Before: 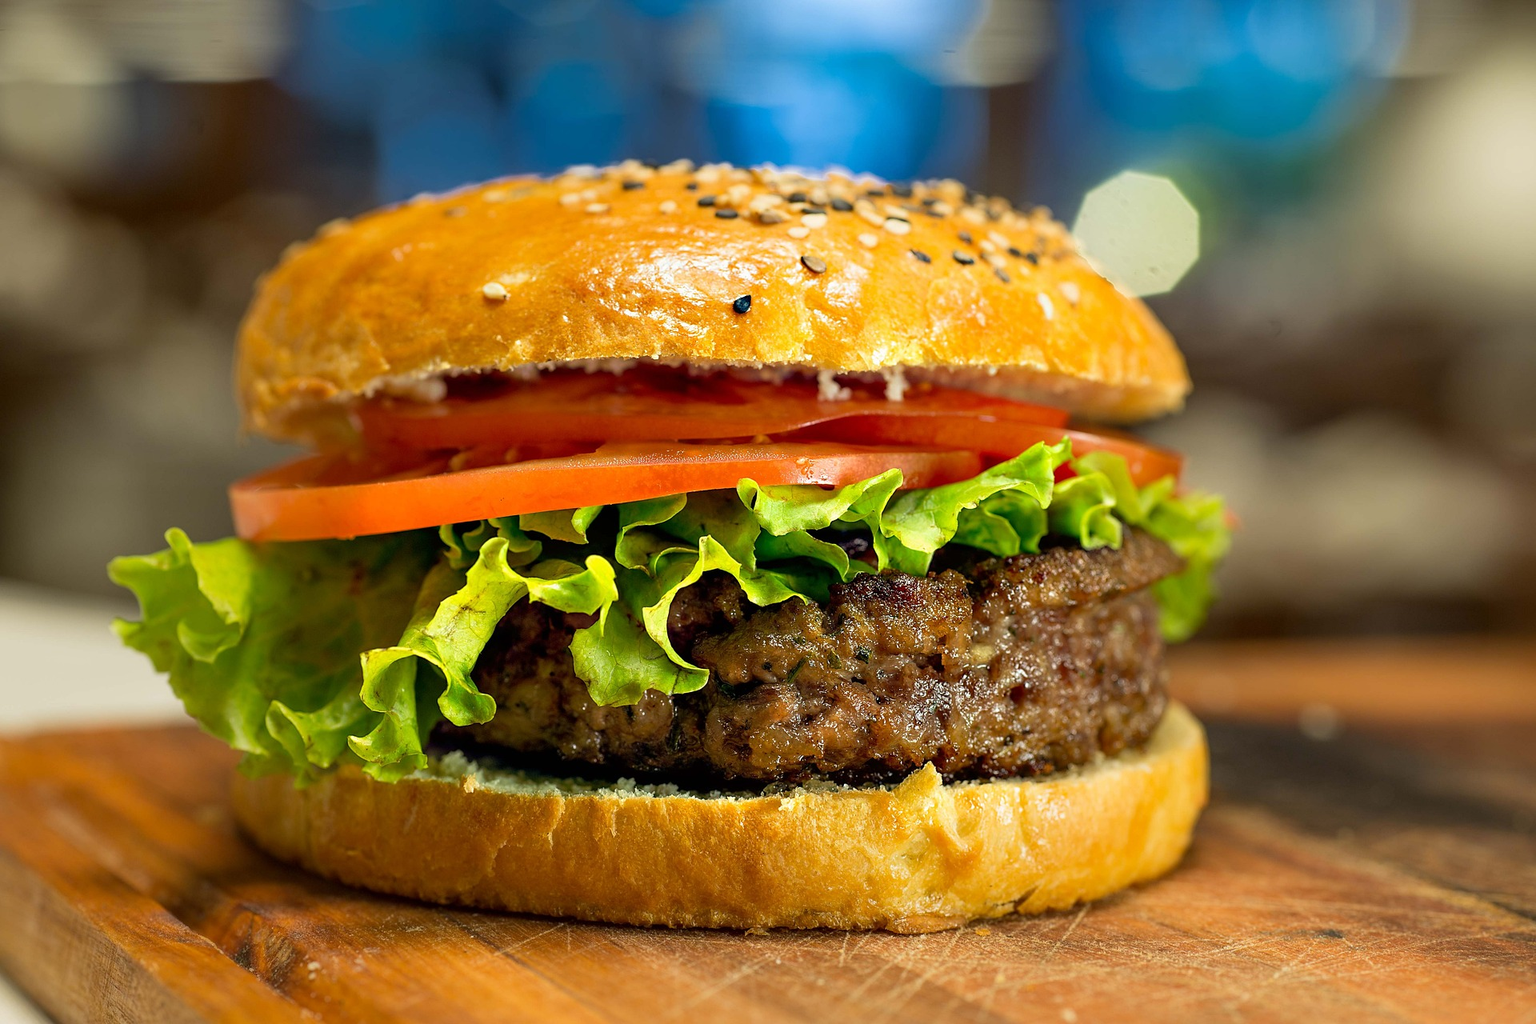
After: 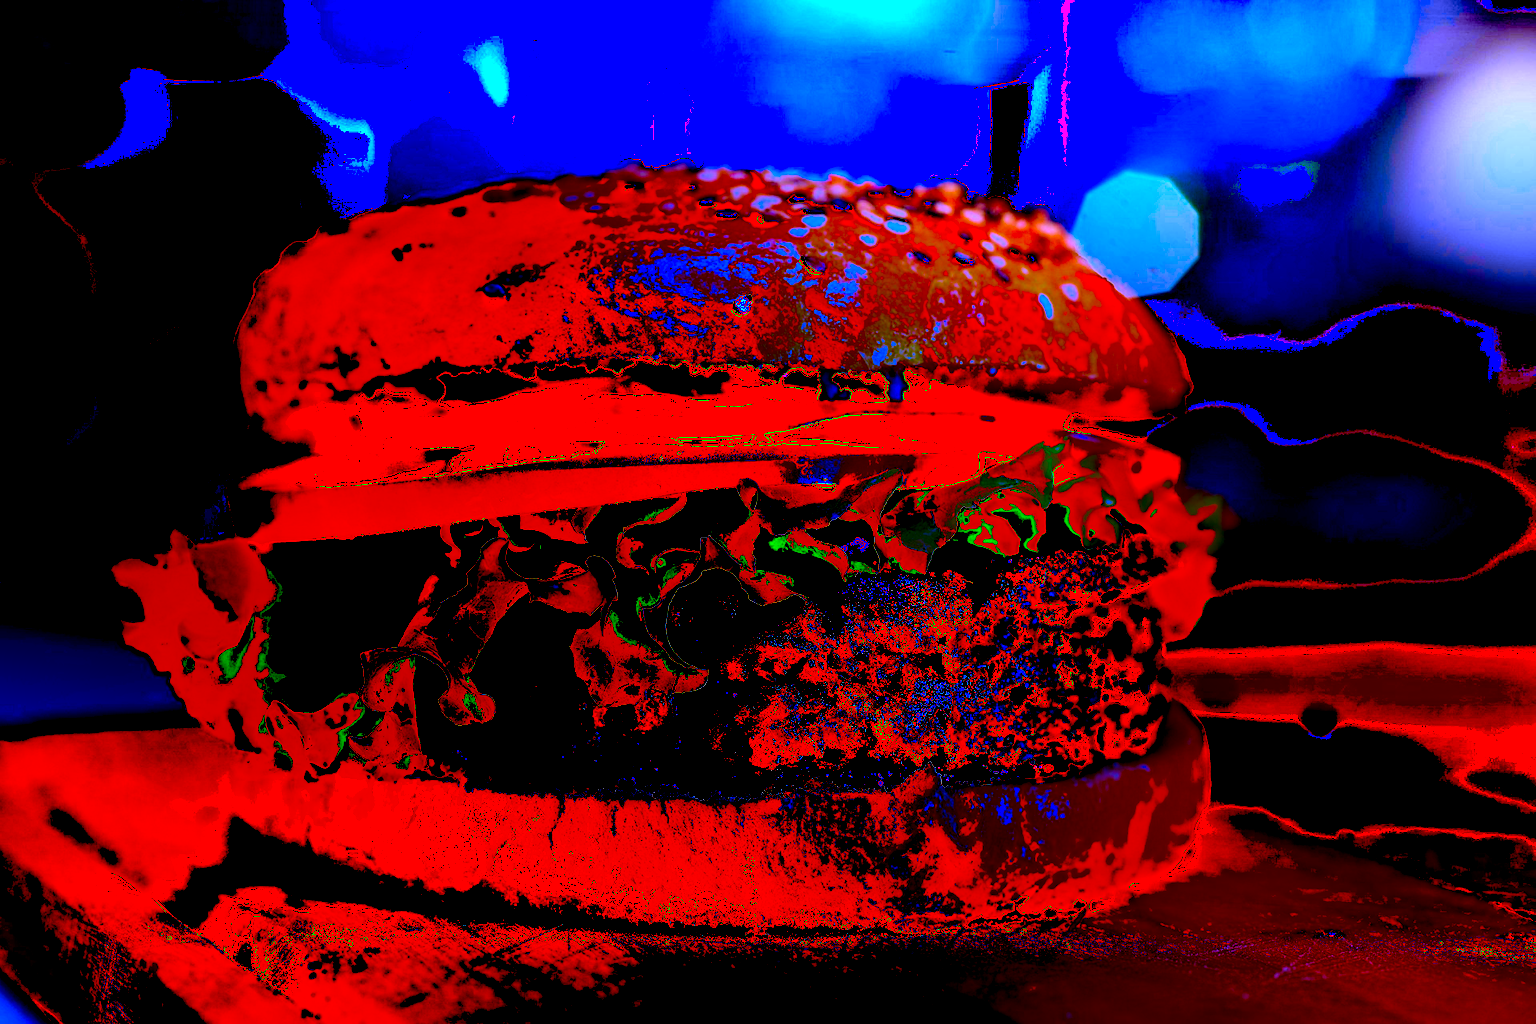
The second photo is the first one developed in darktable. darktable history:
exposure: black level correction 0.1, exposure 3 EV, compensate highlight preservation false
white balance: red 0.98, blue 1.61
local contrast: on, module defaults
